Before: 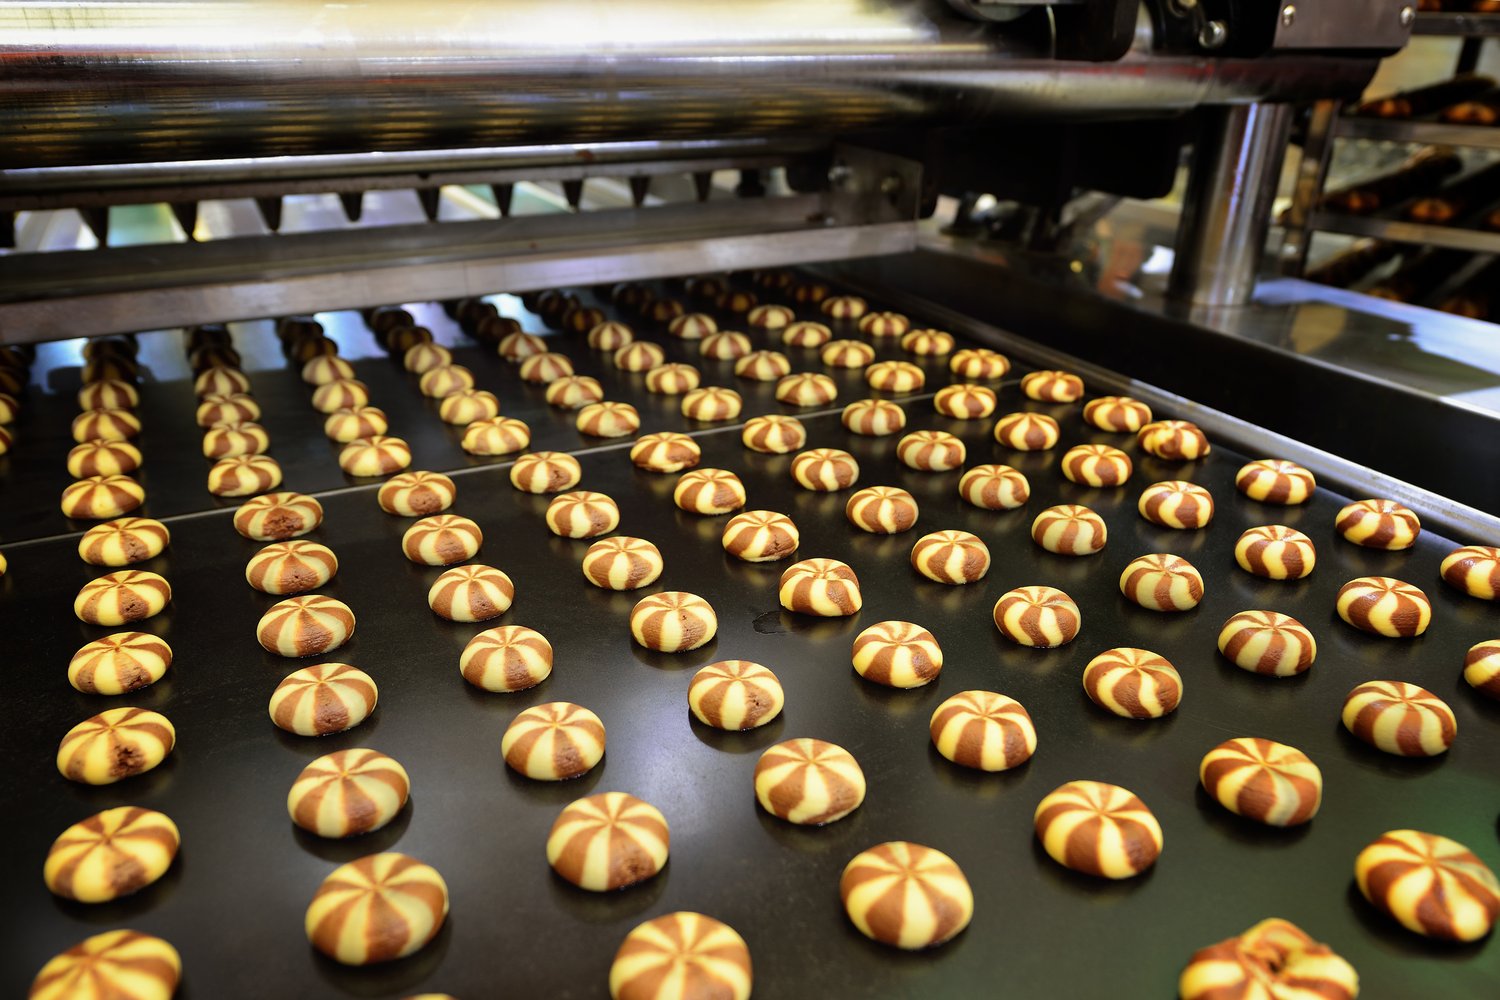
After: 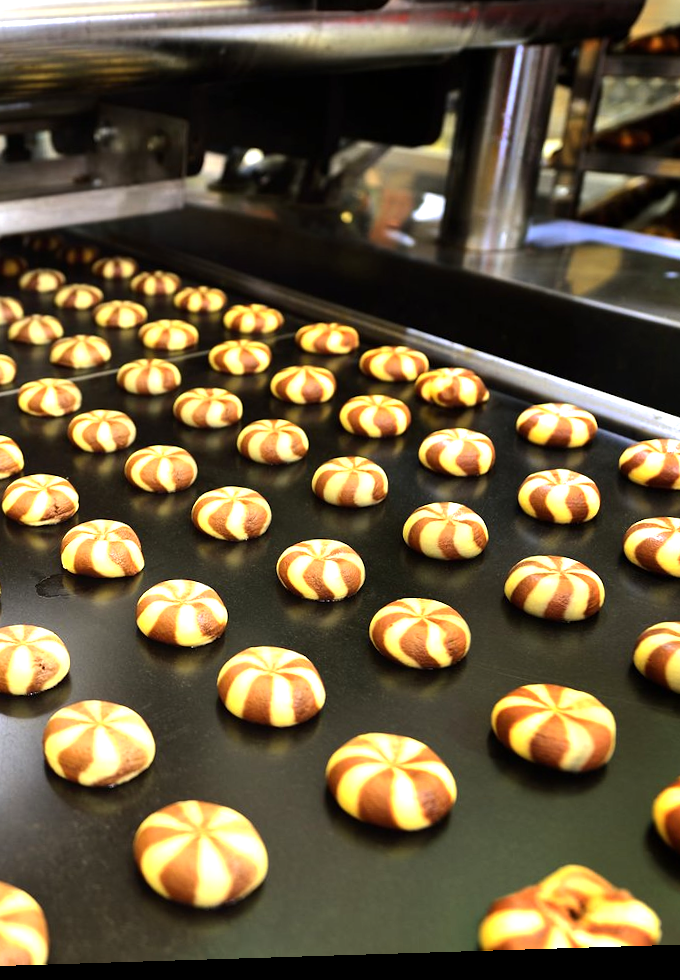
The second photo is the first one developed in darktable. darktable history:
crop: left 47.628%, top 6.643%, right 7.874%
exposure: exposure 0.6 EV, compensate highlight preservation false
tone equalizer: -8 EV -0.417 EV, -7 EV -0.389 EV, -6 EV -0.333 EV, -5 EV -0.222 EV, -3 EV 0.222 EV, -2 EV 0.333 EV, -1 EV 0.389 EV, +0 EV 0.417 EV, edges refinement/feathering 500, mask exposure compensation -1.57 EV, preserve details no
rotate and perspective: rotation -2.22°, lens shift (horizontal) -0.022, automatic cropping off
